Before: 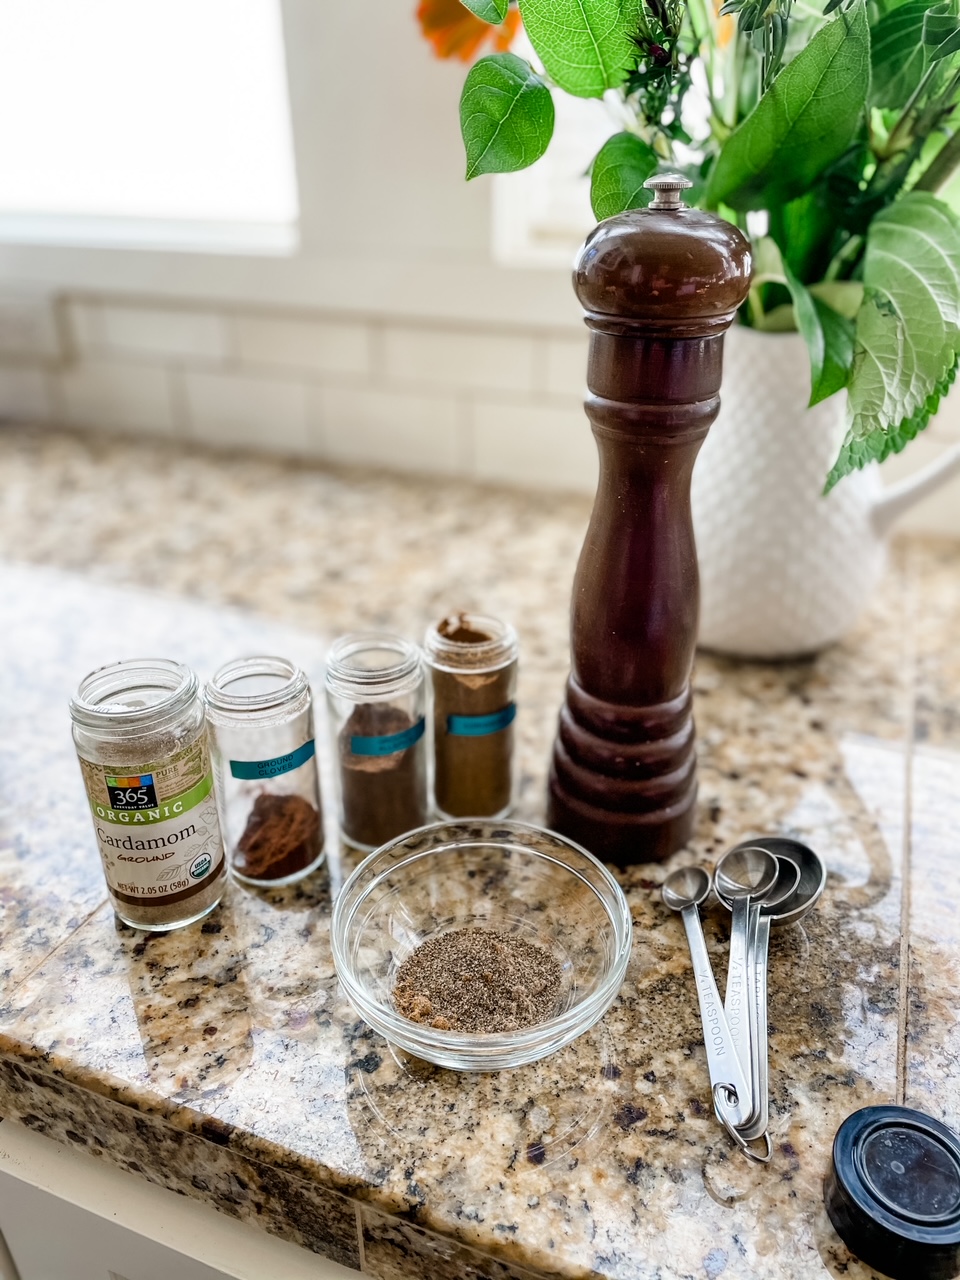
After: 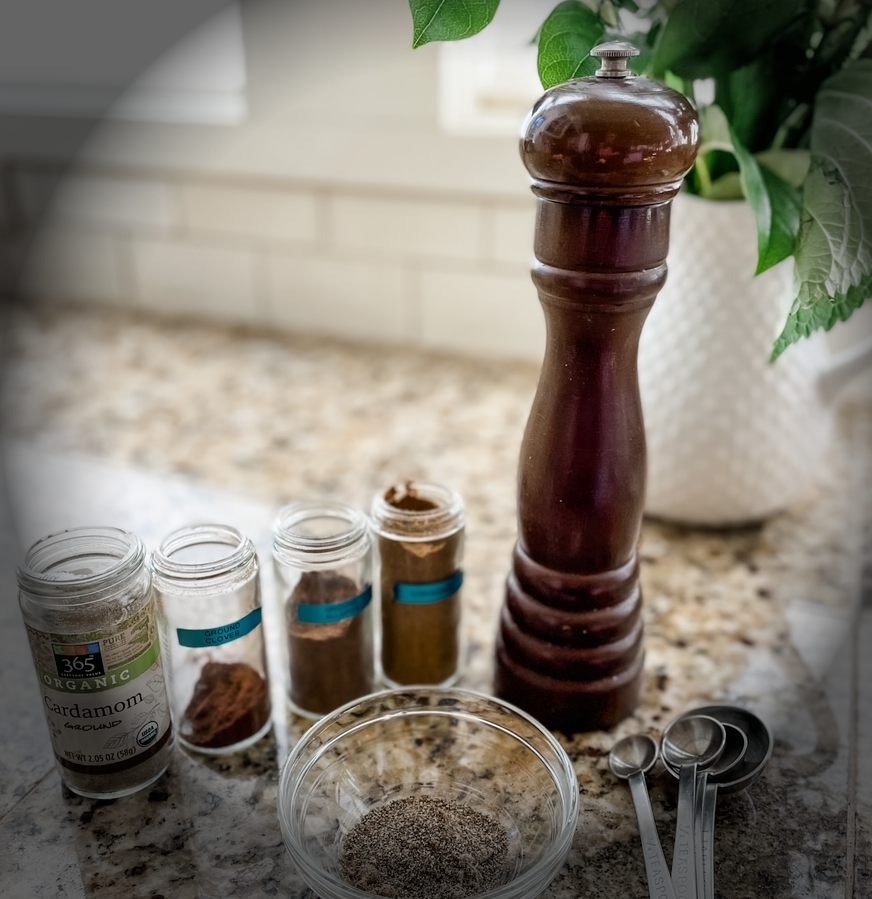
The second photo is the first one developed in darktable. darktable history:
vignetting: fall-off start 76.42%, fall-off radius 27.36%, brightness -0.872, center (0.037, -0.09), width/height ratio 0.971
crop: left 5.596%, top 10.314%, right 3.534%, bottom 19.395%
